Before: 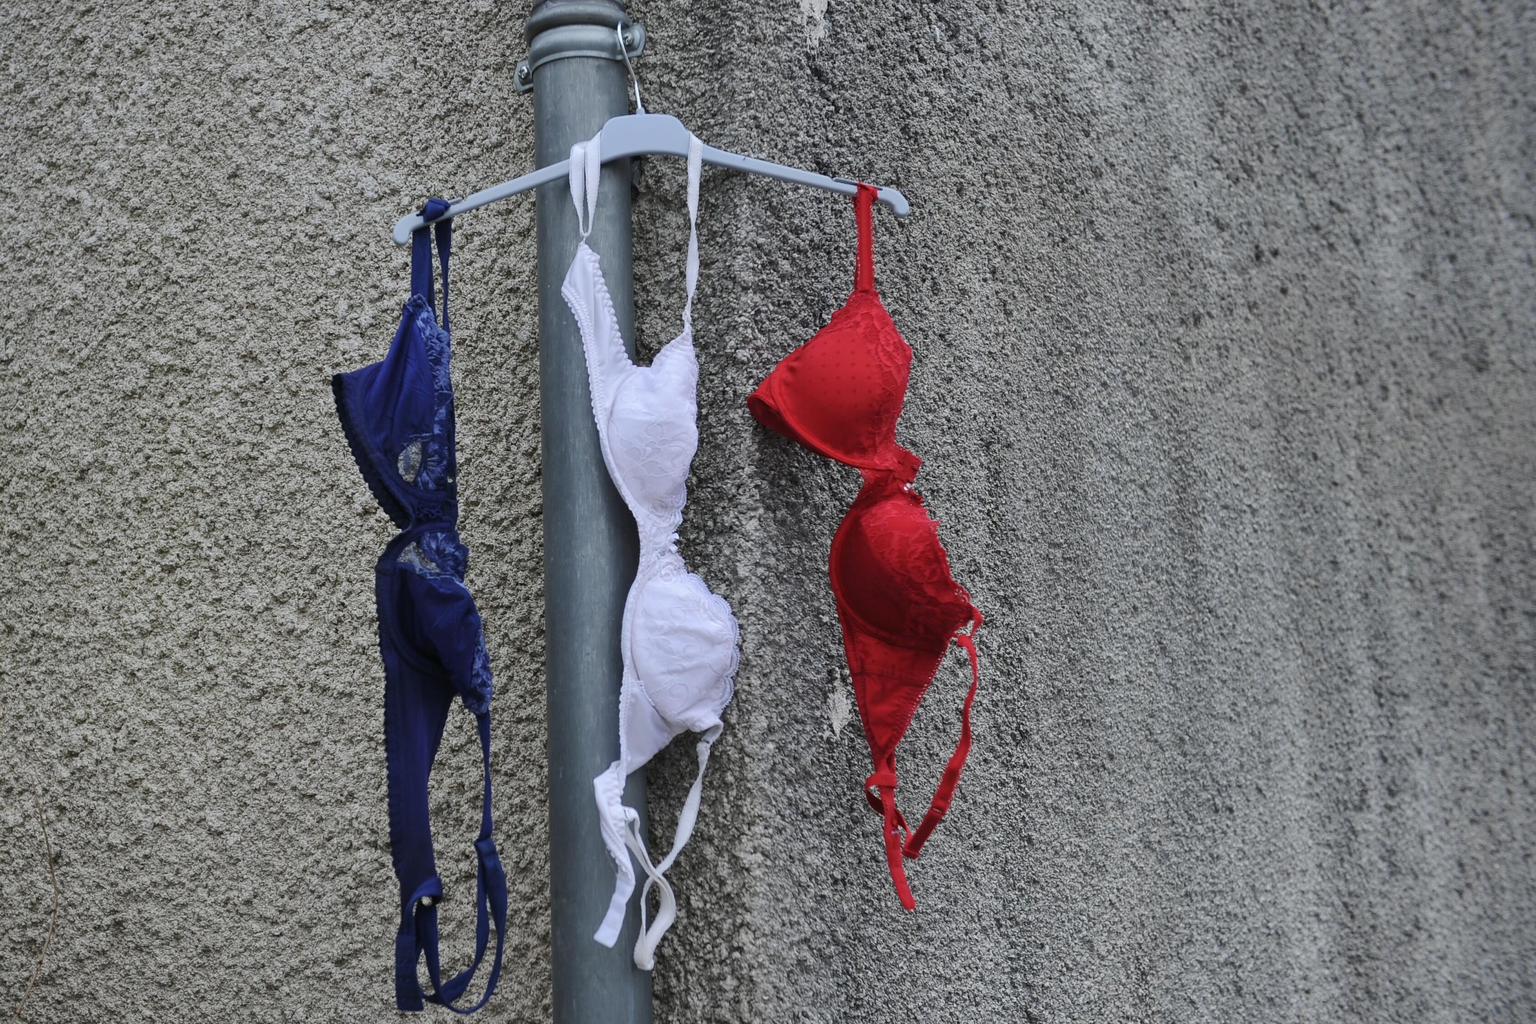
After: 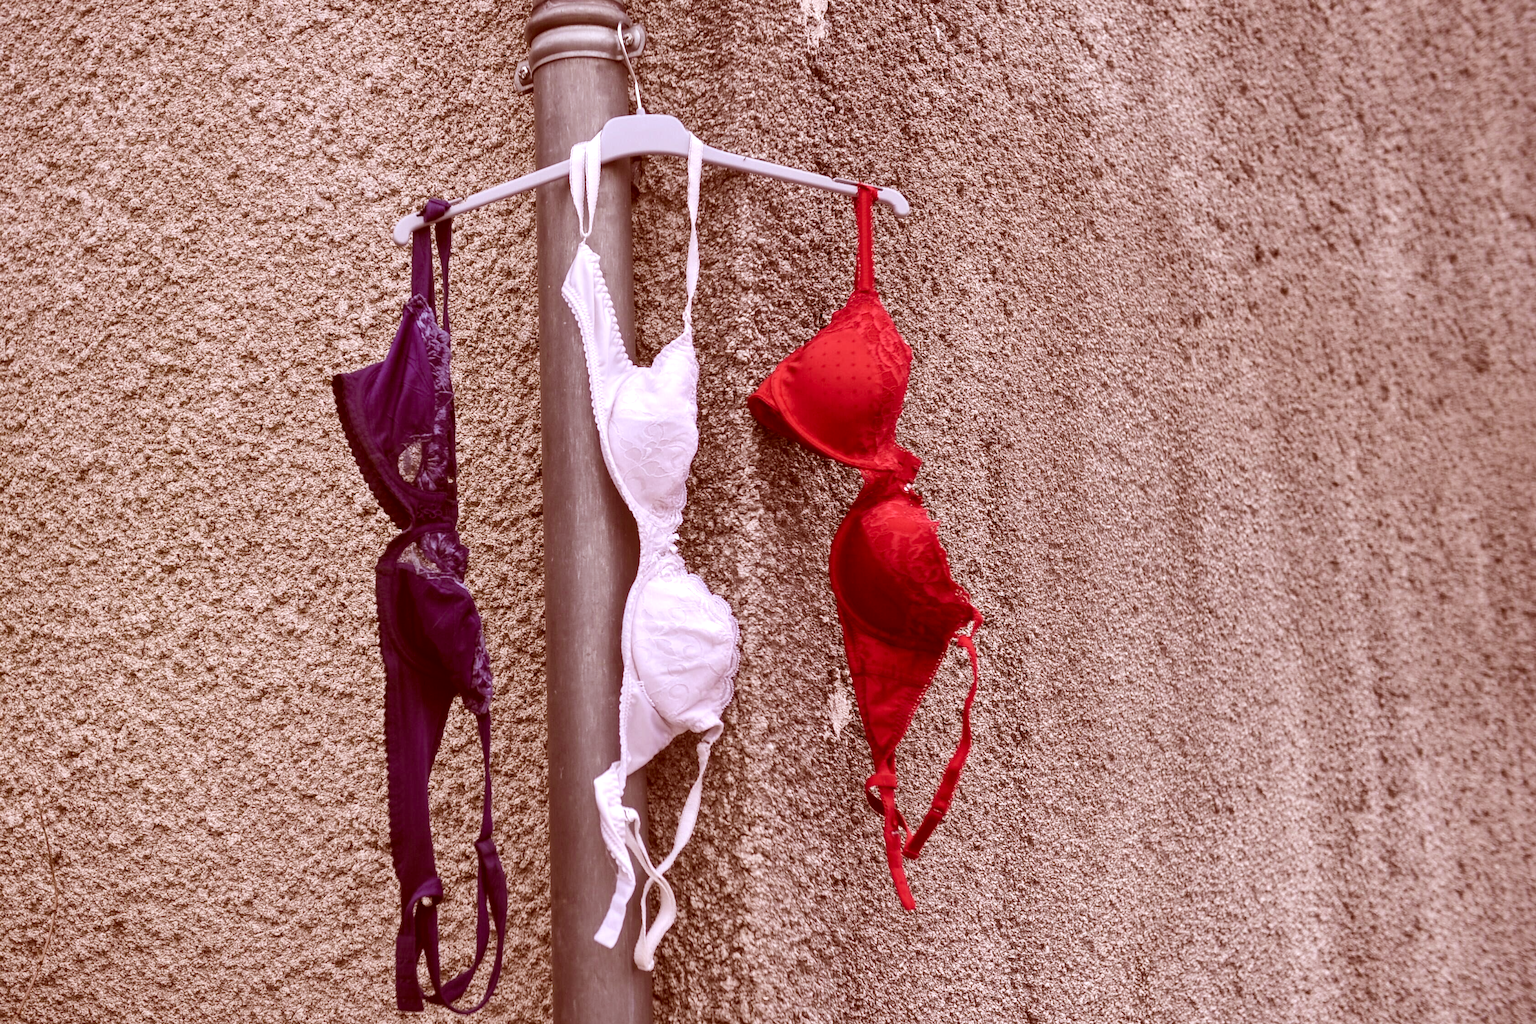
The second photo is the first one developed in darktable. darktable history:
exposure: exposure 0.606 EV, compensate exposure bias true, compensate highlight preservation false
color calibration: illuminant as shot in camera, x 0.358, y 0.373, temperature 4628.91 K
color correction: highlights a* 9.06, highlights b* 8.76, shadows a* 39.48, shadows b* 39.74, saturation 0.781
local contrast: on, module defaults
